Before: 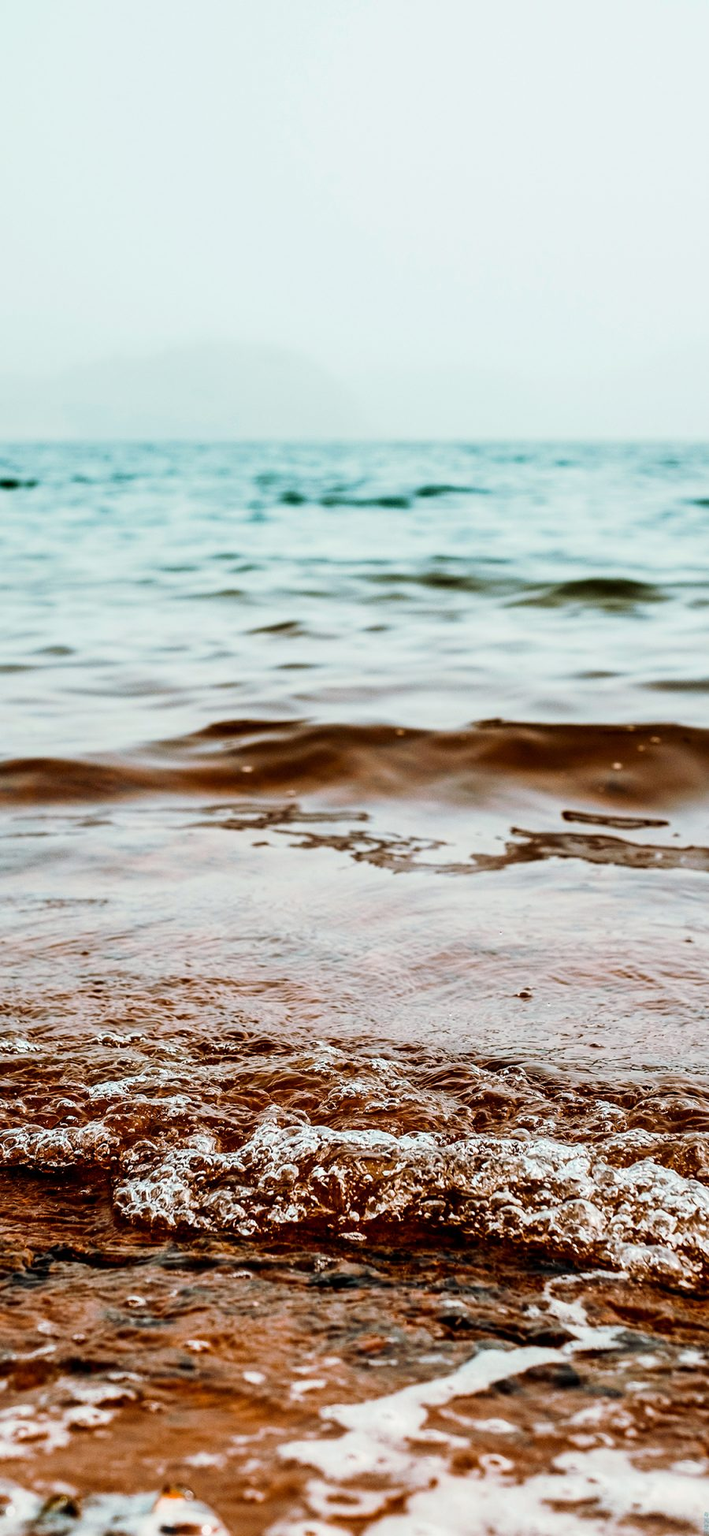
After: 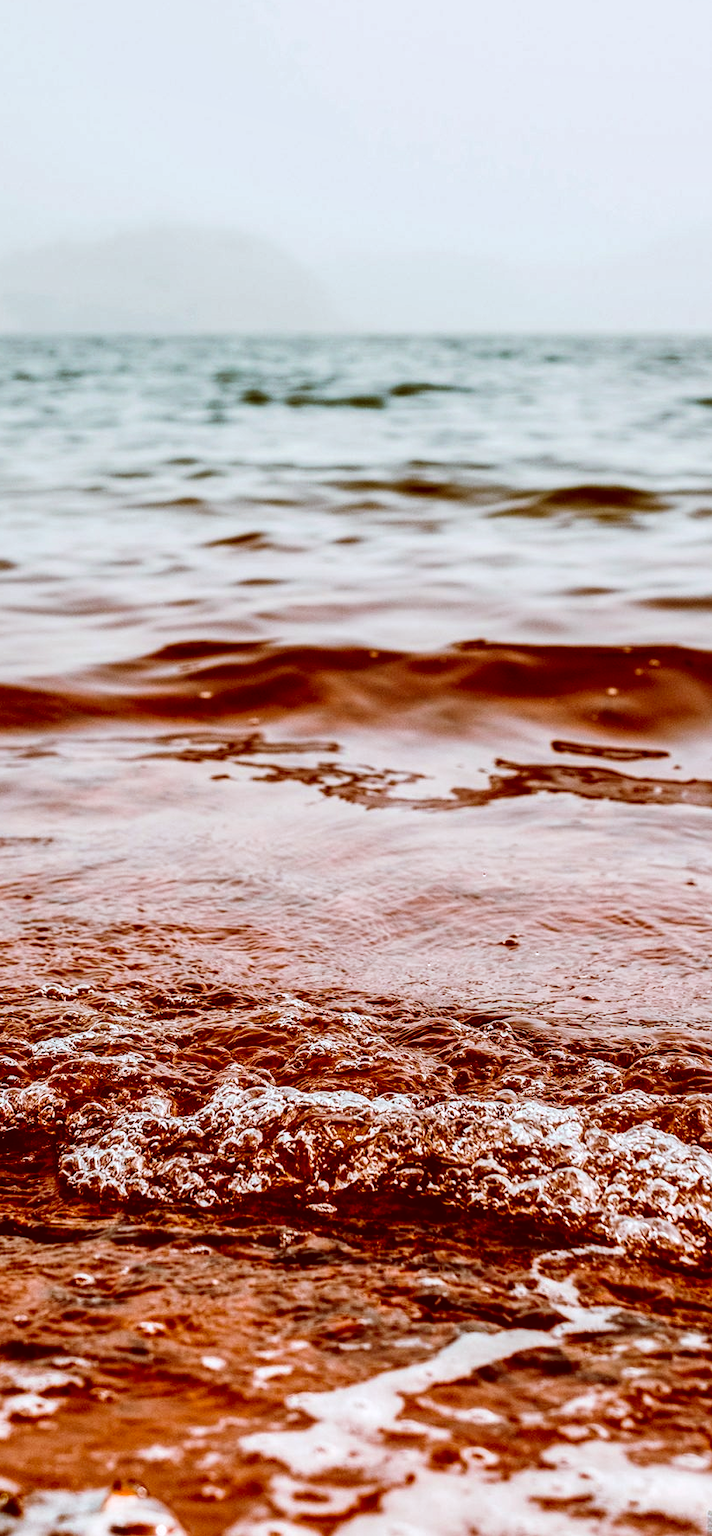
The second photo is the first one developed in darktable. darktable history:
shadows and highlights: shadows 52.16, highlights -28.41, soften with gaussian
color correction: highlights a* 9.24, highlights b* 8.66, shadows a* 39.73, shadows b* 39.9, saturation 0.818
crop and rotate: left 8.483%, top 8.913%
color calibration: illuminant Planckian (black body), x 0.375, y 0.374, temperature 4109.16 K
local contrast: detail 130%
color balance rgb: perceptual saturation grading › global saturation 13.305%, global vibrance 20%
